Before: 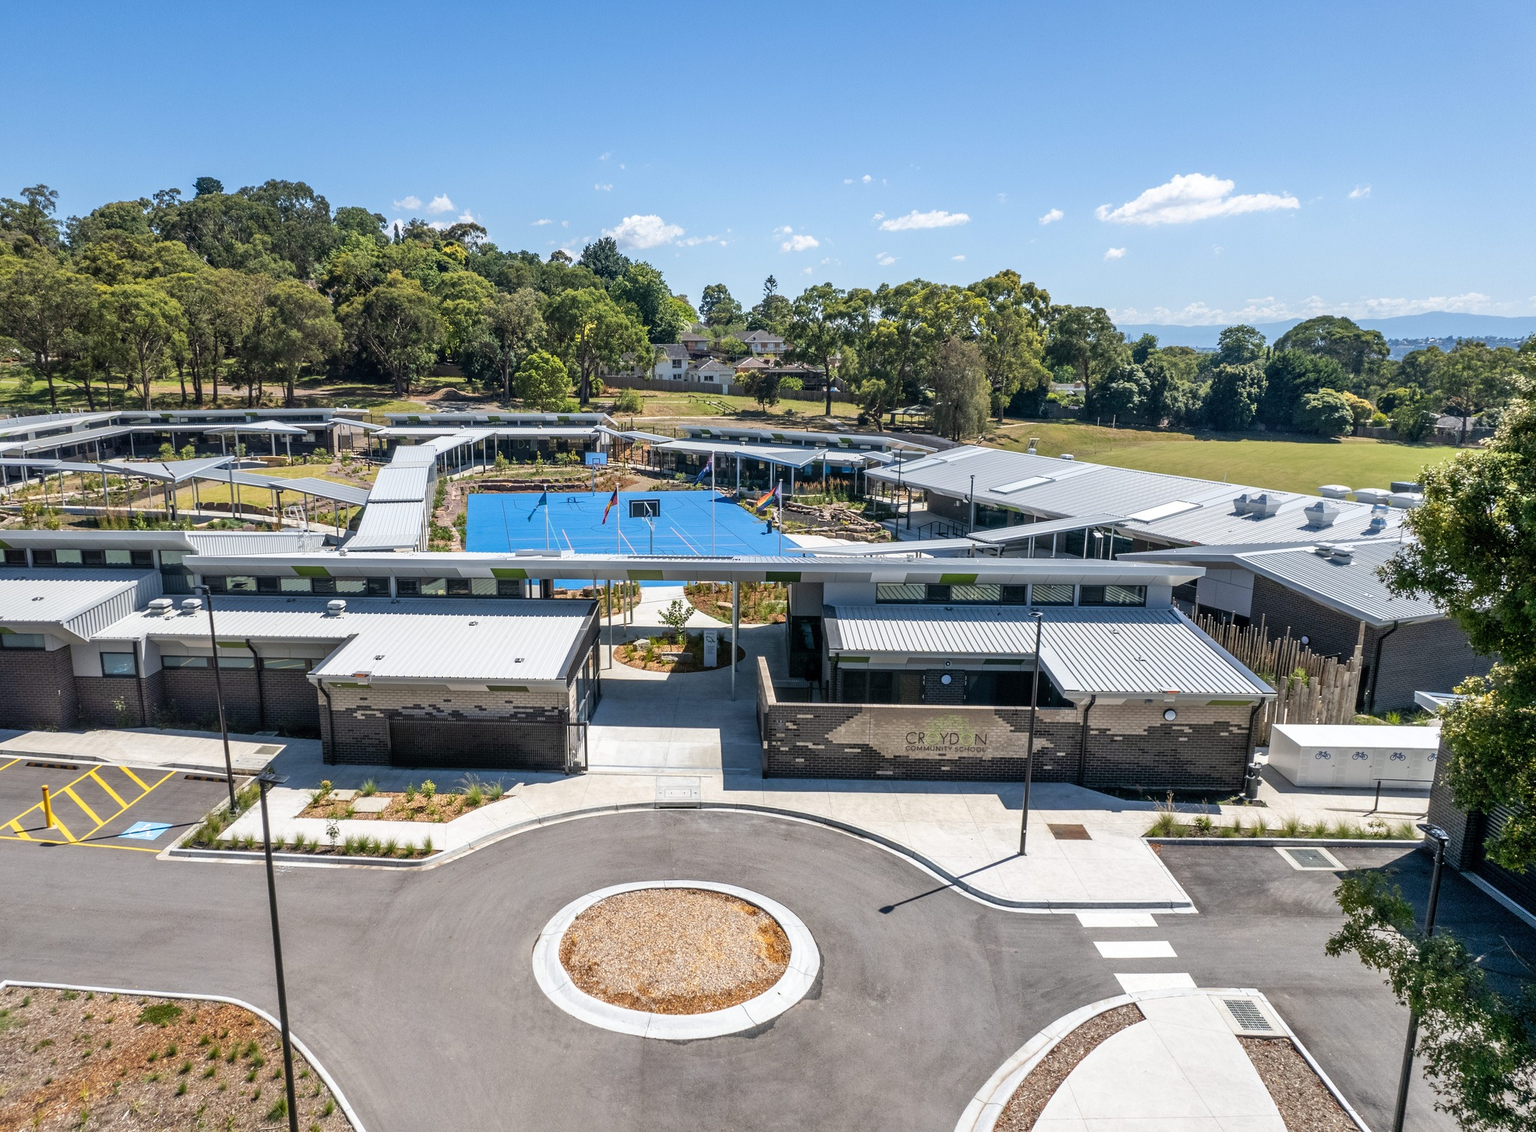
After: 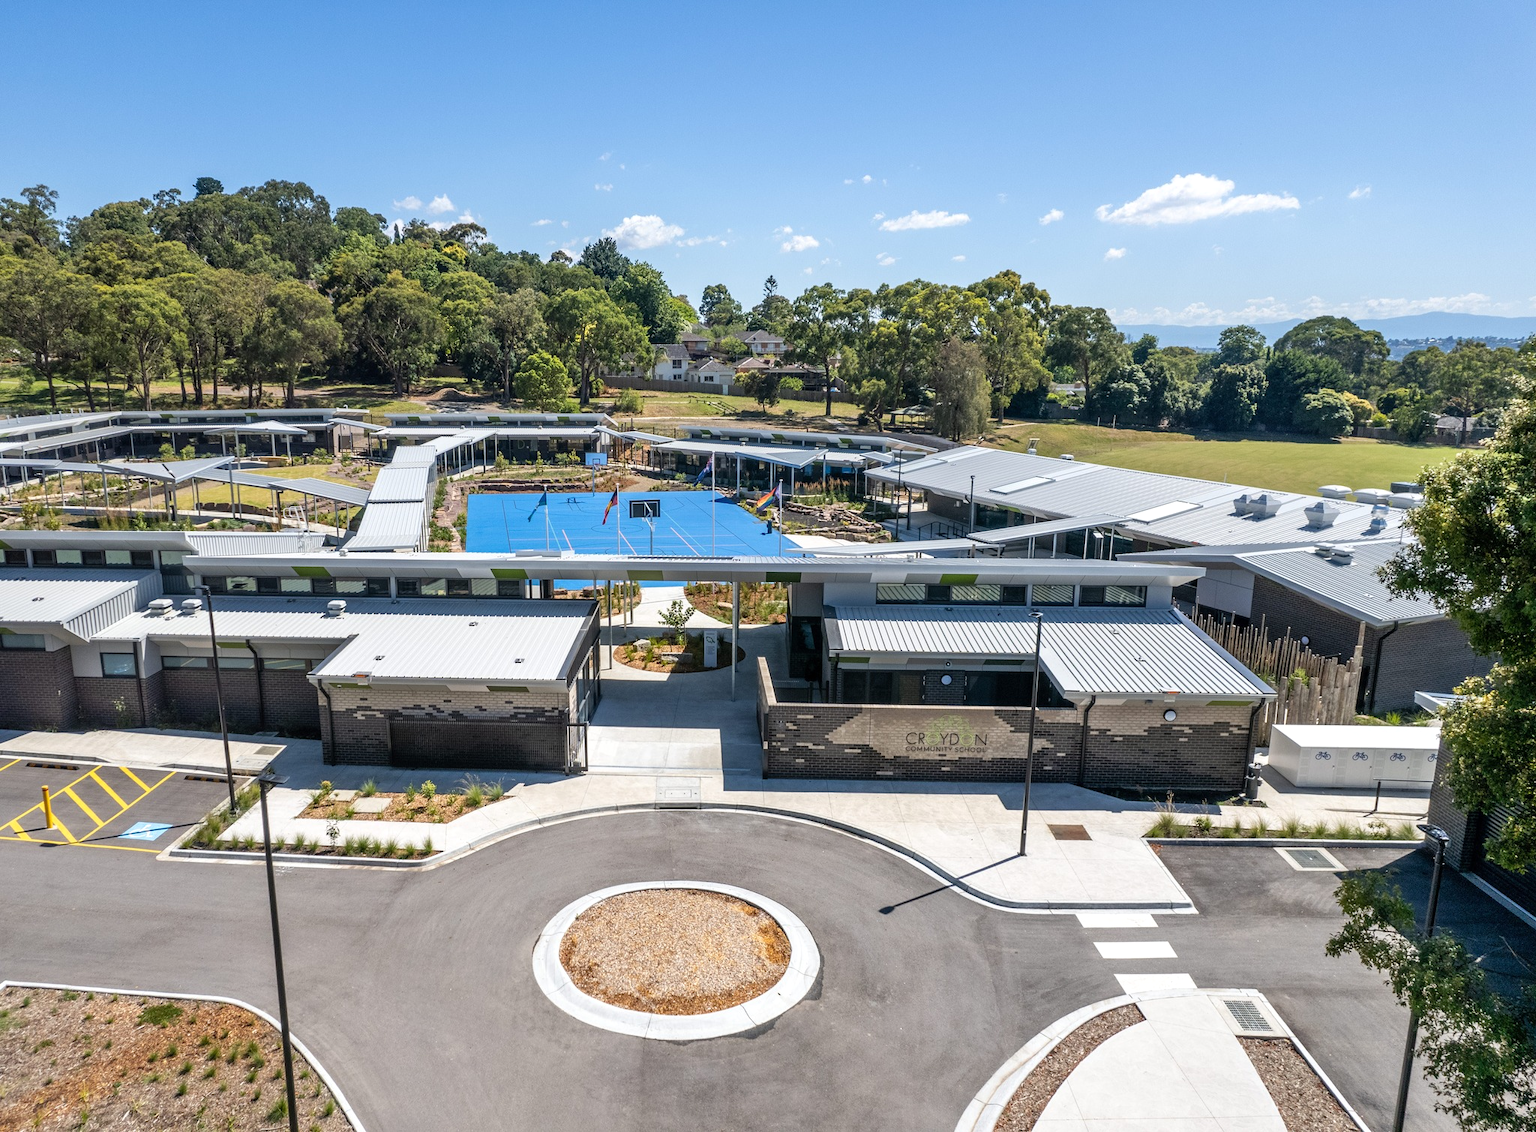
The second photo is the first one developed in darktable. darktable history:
levels: levels [0, 0.492, 0.984]
tone equalizer: on, module defaults
